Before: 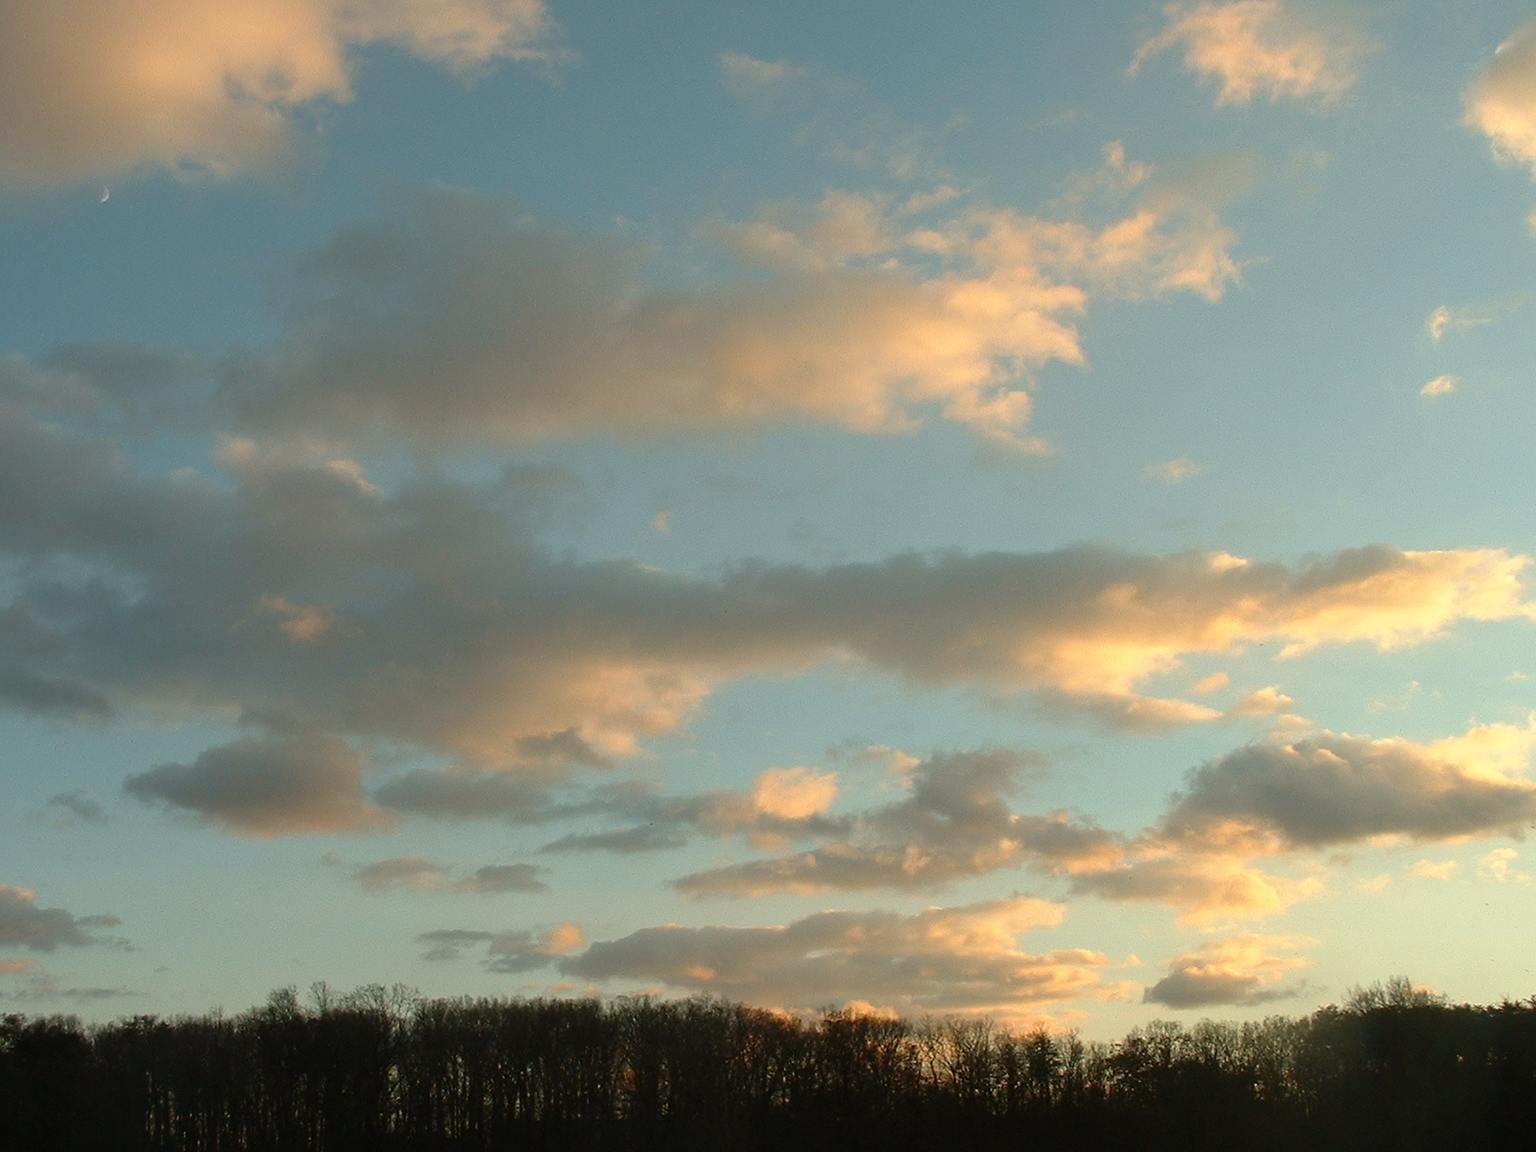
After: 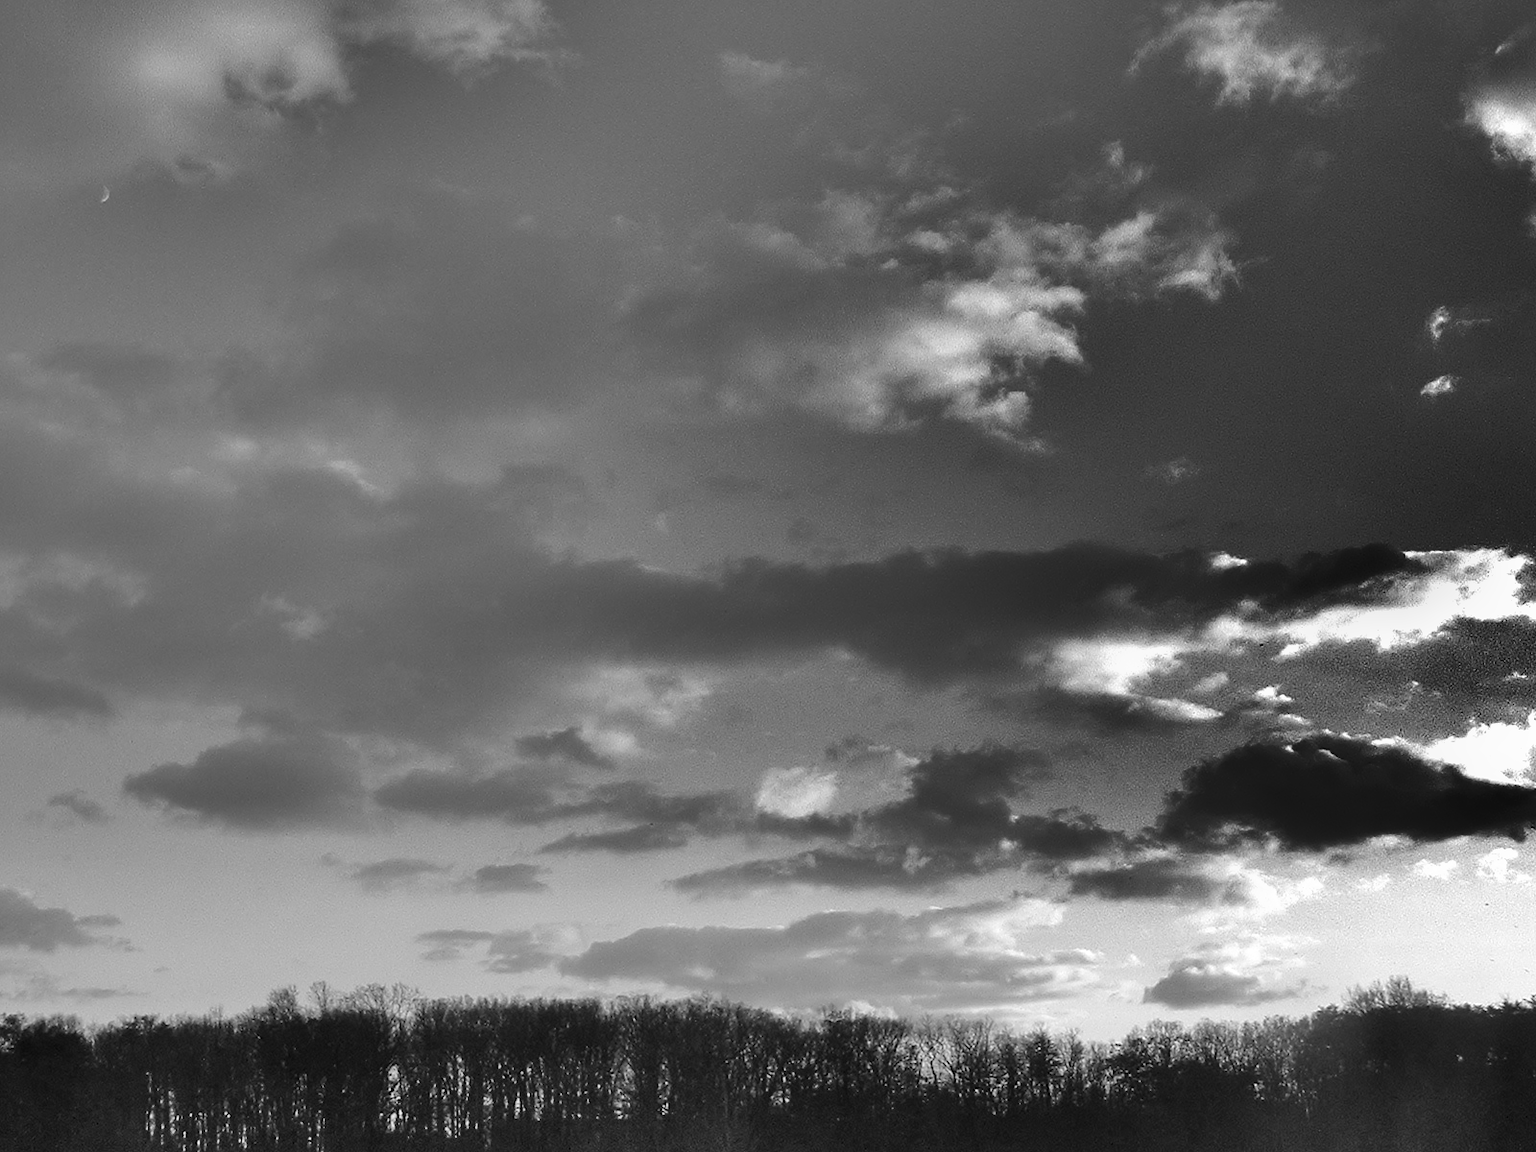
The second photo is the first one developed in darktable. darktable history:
white balance: red 0.967, blue 1.049
shadows and highlights: radius 123.98, shadows 100, white point adjustment -3, highlights -100, highlights color adjustment 89.84%, soften with gaussian
monochrome: a 1.94, b -0.638
exposure: black level correction 0.001, exposure 0.5 EV, compensate exposure bias true, compensate highlight preservation false
